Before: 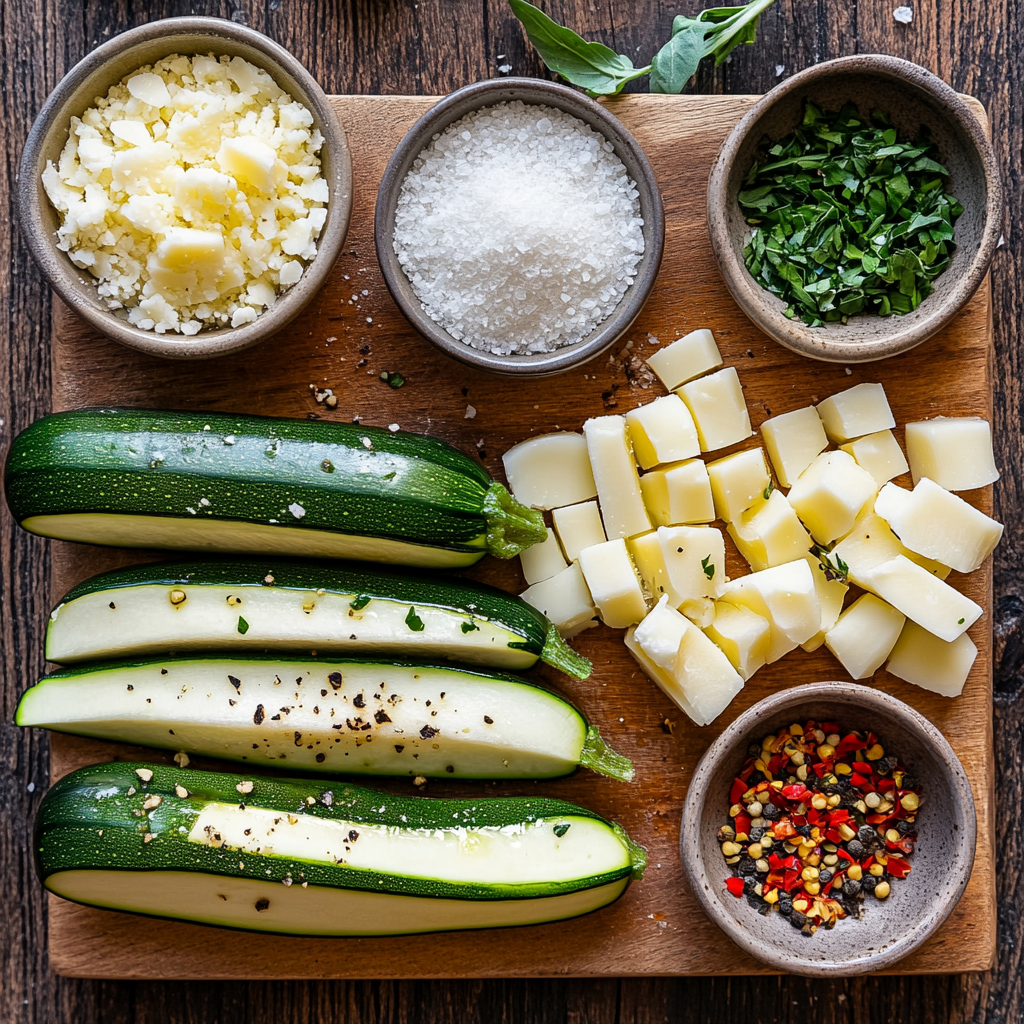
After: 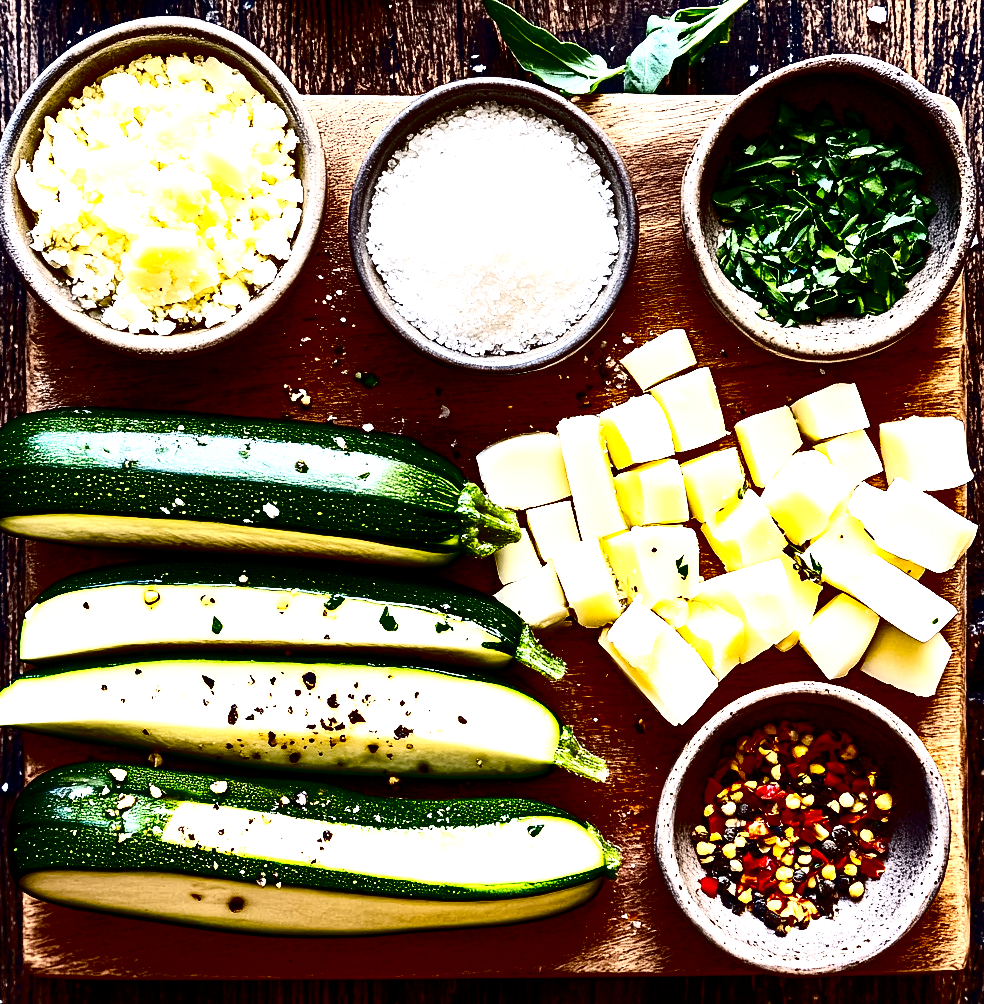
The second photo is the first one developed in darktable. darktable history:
crop and rotate: left 2.632%, right 1.226%, bottom 1.866%
exposure: black level correction 0, exposure 0.597 EV, compensate exposure bias true, compensate highlight preservation false
base curve: curves: ch0 [(0, 0) (0.028, 0.03) (0.121, 0.232) (0.46, 0.748) (0.859, 0.968) (1, 1)], preserve colors none
contrast brightness saturation: contrast 0.086, brightness -0.591, saturation 0.165
tone curve: curves: ch0 [(0, 0) (0.003, 0.01) (0.011, 0.01) (0.025, 0.011) (0.044, 0.014) (0.069, 0.018) (0.1, 0.022) (0.136, 0.026) (0.177, 0.035) (0.224, 0.051) (0.277, 0.085) (0.335, 0.158) (0.399, 0.299) (0.468, 0.457) (0.543, 0.634) (0.623, 0.801) (0.709, 0.904) (0.801, 0.963) (0.898, 0.986) (1, 1)], color space Lab, independent channels, preserve colors none
local contrast: highlights 106%, shadows 100%, detail 119%, midtone range 0.2
